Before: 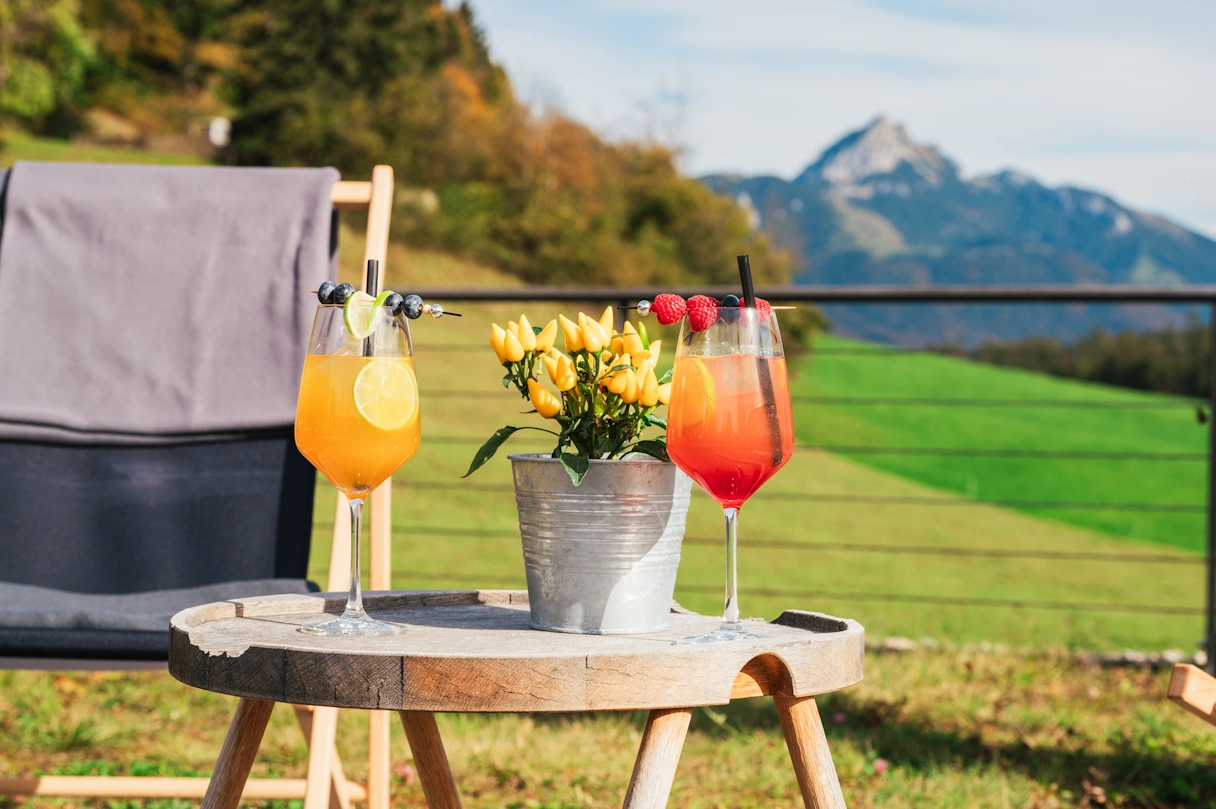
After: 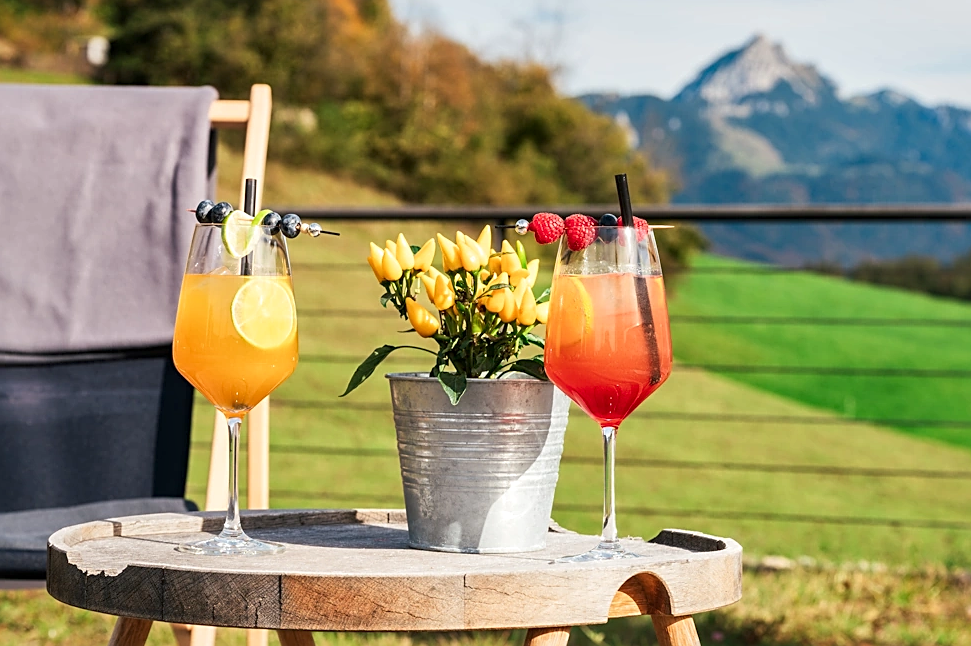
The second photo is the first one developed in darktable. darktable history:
crop and rotate: left 10.071%, top 10.071%, right 10.02%, bottom 10.02%
local contrast: mode bilateral grid, contrast 20, coarseness 50, detail 148%, midtone range 0.2
sharpen: on, module defaults
